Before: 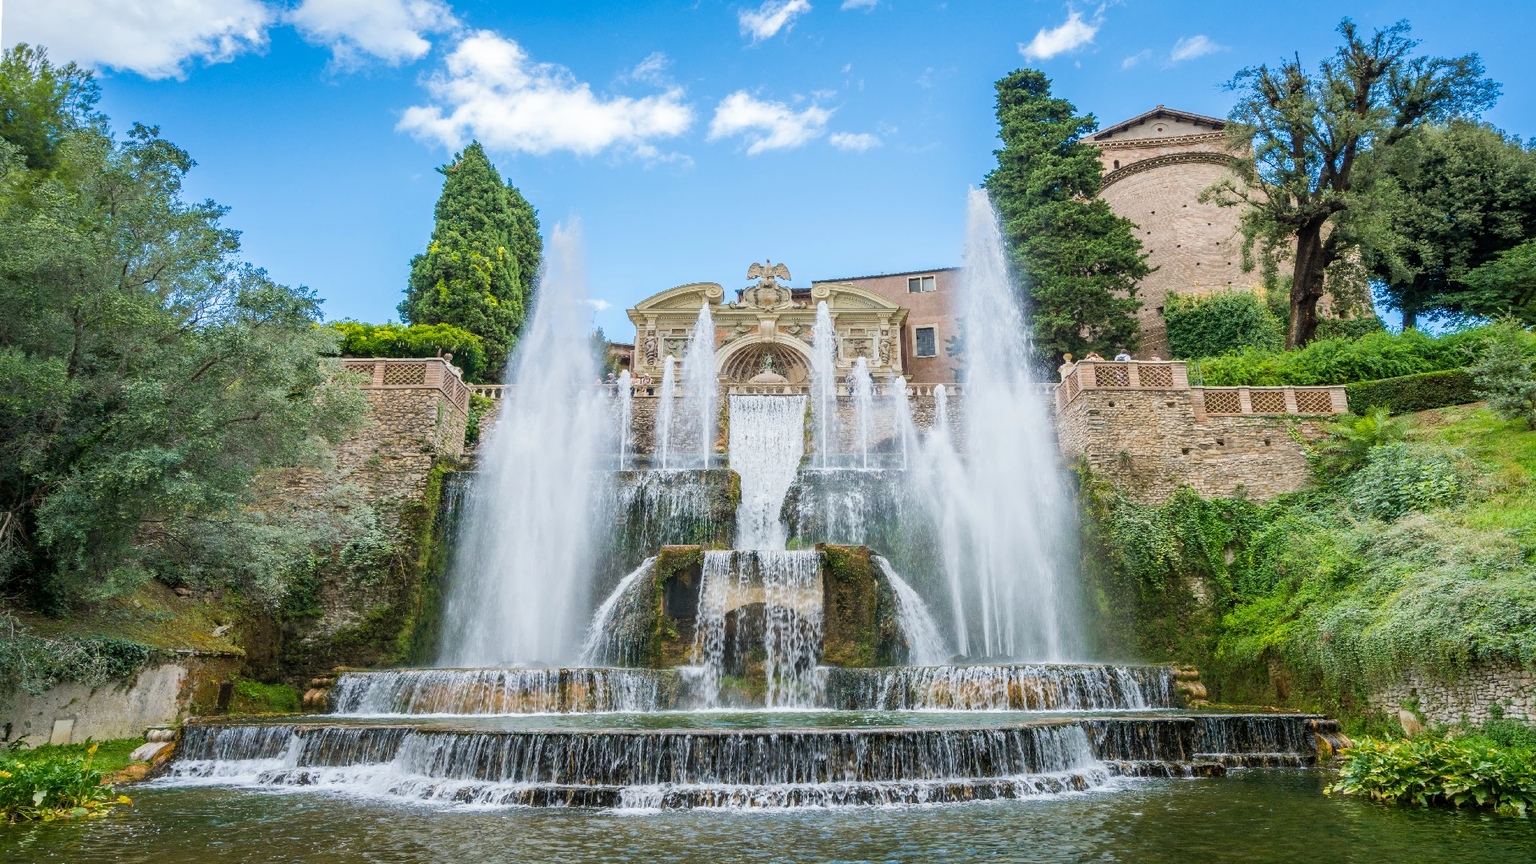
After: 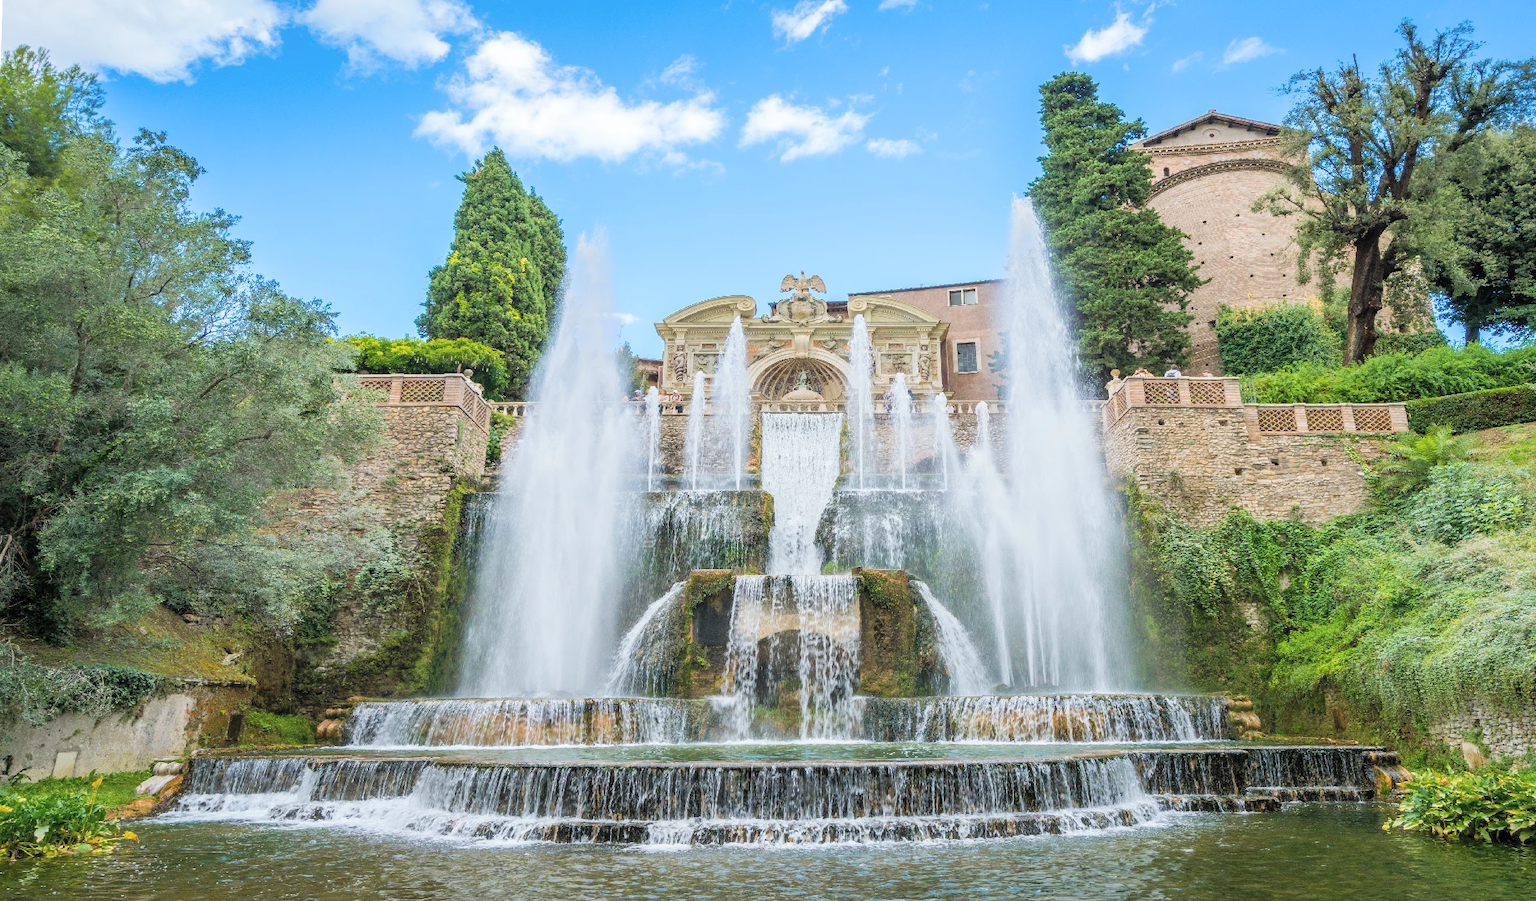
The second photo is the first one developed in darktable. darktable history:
tone equalizer: on, module defaults
contrast brightness saturation: brightness 0.14
crop: right 4.231%, bottom 0.022%
